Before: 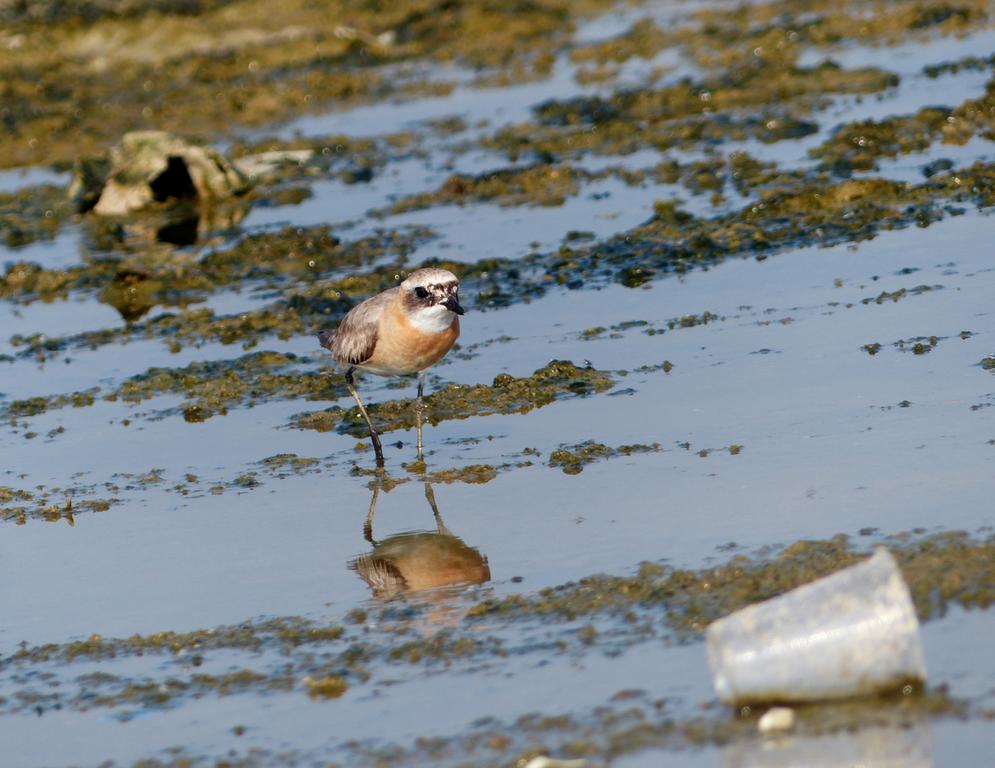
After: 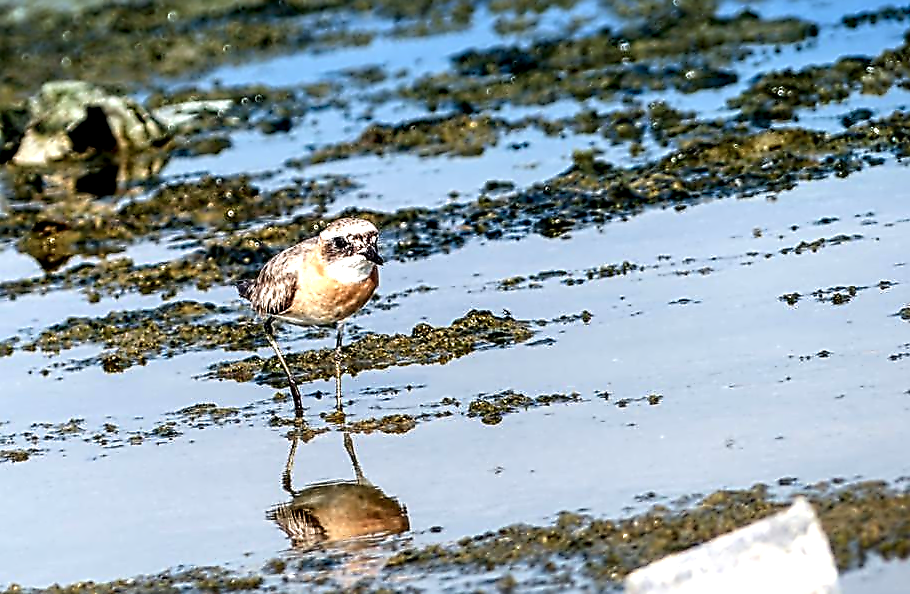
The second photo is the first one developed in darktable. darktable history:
local contrast: highlights 80%, shadows 57%, detail 175%, midtone range 0.602
graduated density: density 2.02 EV, hardness 44%, rotation 0.374°, offset 8.21, hue 208.8°, saturation 97%
crop: left 8.155%, top 6.611%, bottom 15.385%
exposure: black level correction -0.005, exposure 0.622 EV, compensate highlight preservation false
contrast equalizer: y [[0.5, 0.5, 0.5, 0.515, 0.749, 0.84], [0.5 ×6], [0.5 ×6], [0, 0, 0, 0.001, 0.067, 0.262], [0 ×6]]
sharpen: on, module defaults
